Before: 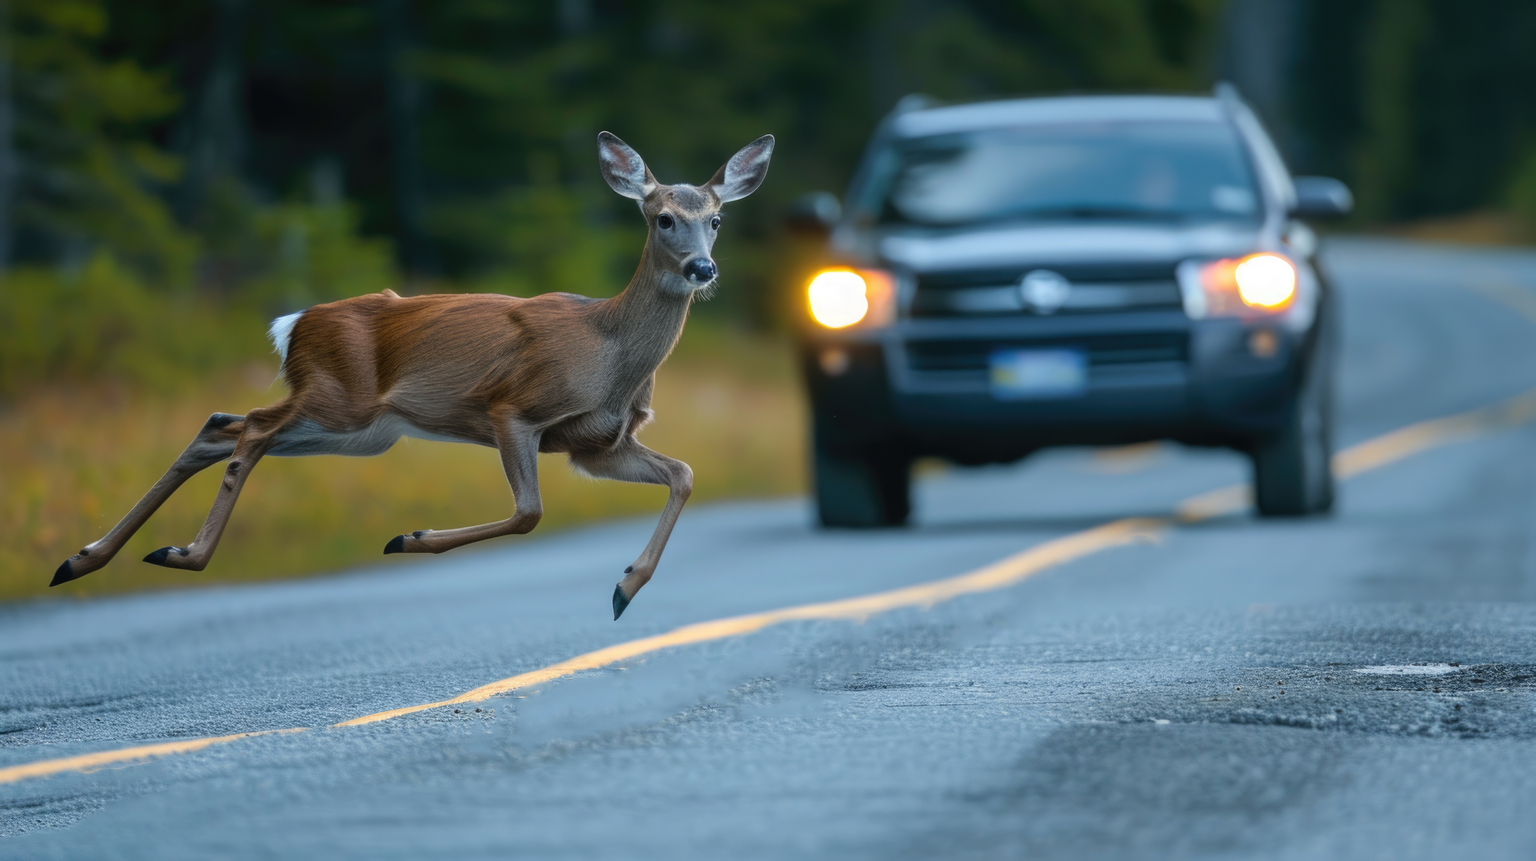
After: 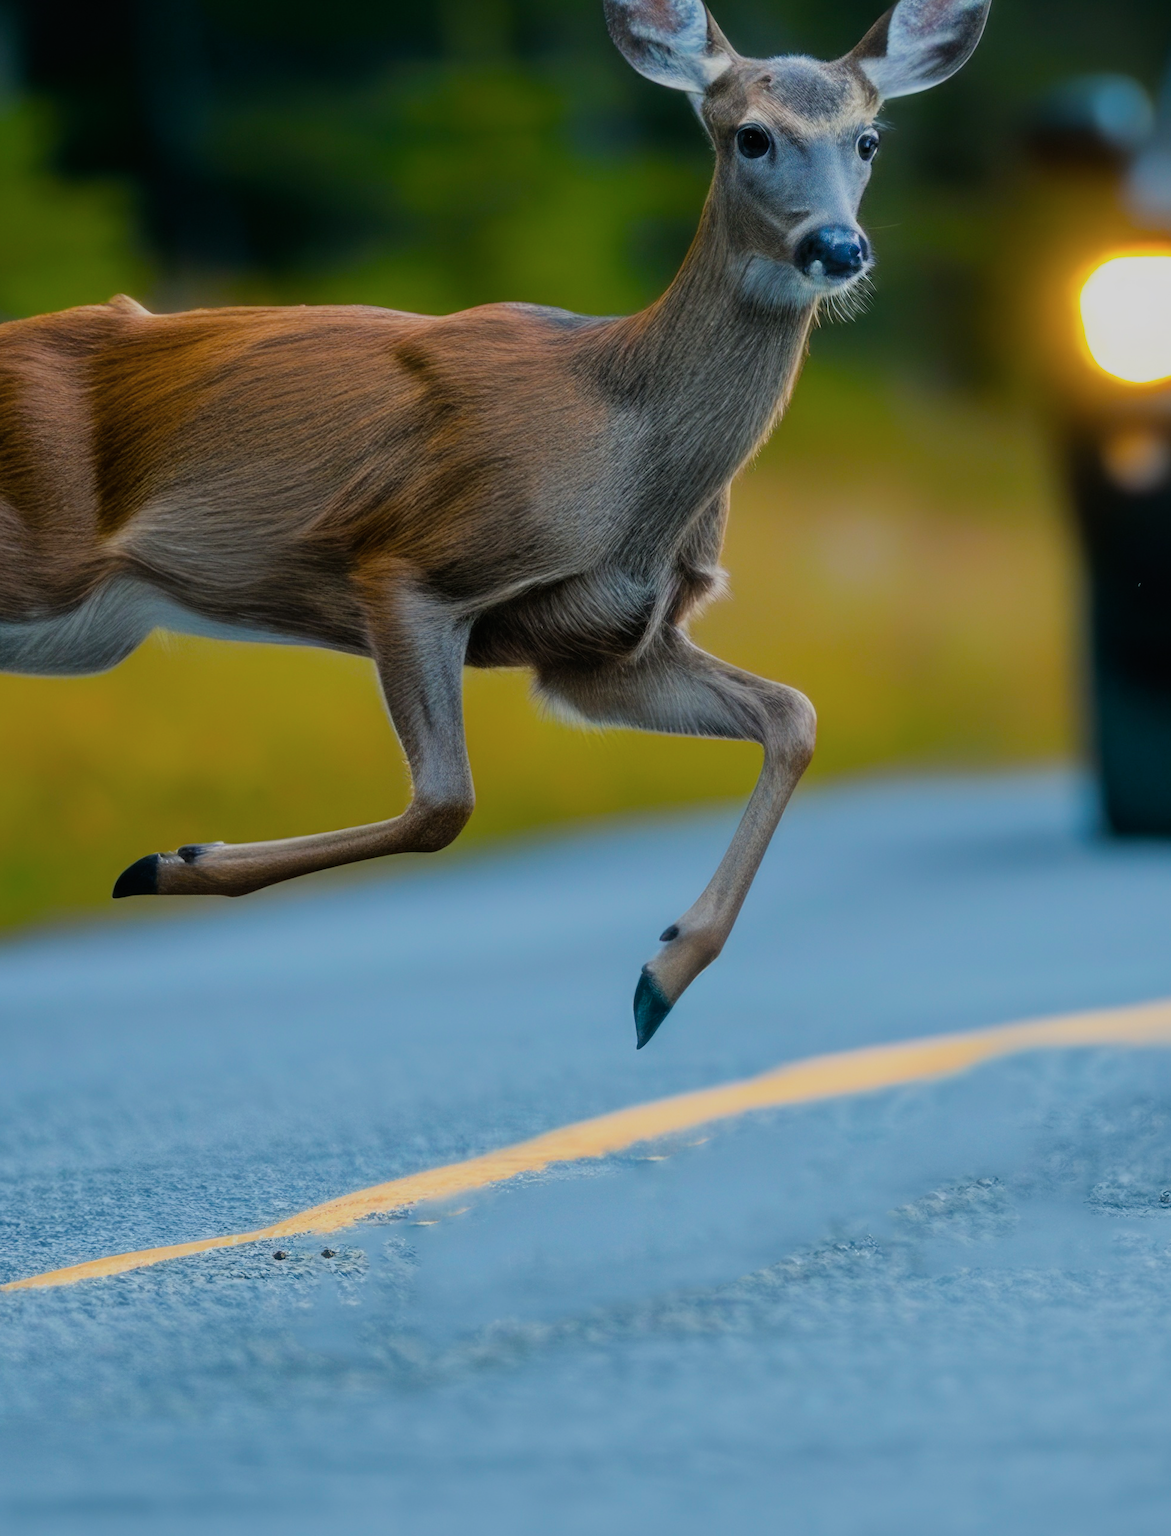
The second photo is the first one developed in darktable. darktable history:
color zones: curves: ch1 [(0, 0.469) (0.01, 0.469) (0.12, 0.446) (0.248, 0.469) (0.5, 0.5) (0.748, 0.5) (0.99, 0.469) (1, 0.469)]
filmic rgb: black relative exposure -7.65 EV, white relative exposure 4.56 EV, hardness 3.61
color balance rgb: linear chroma grading › global chroma 15%, perceptual saturation grading › global saturation 30%
crop and rotate: left 21.77%, top 18.528%, right 44.676%, bottom 2.997%
